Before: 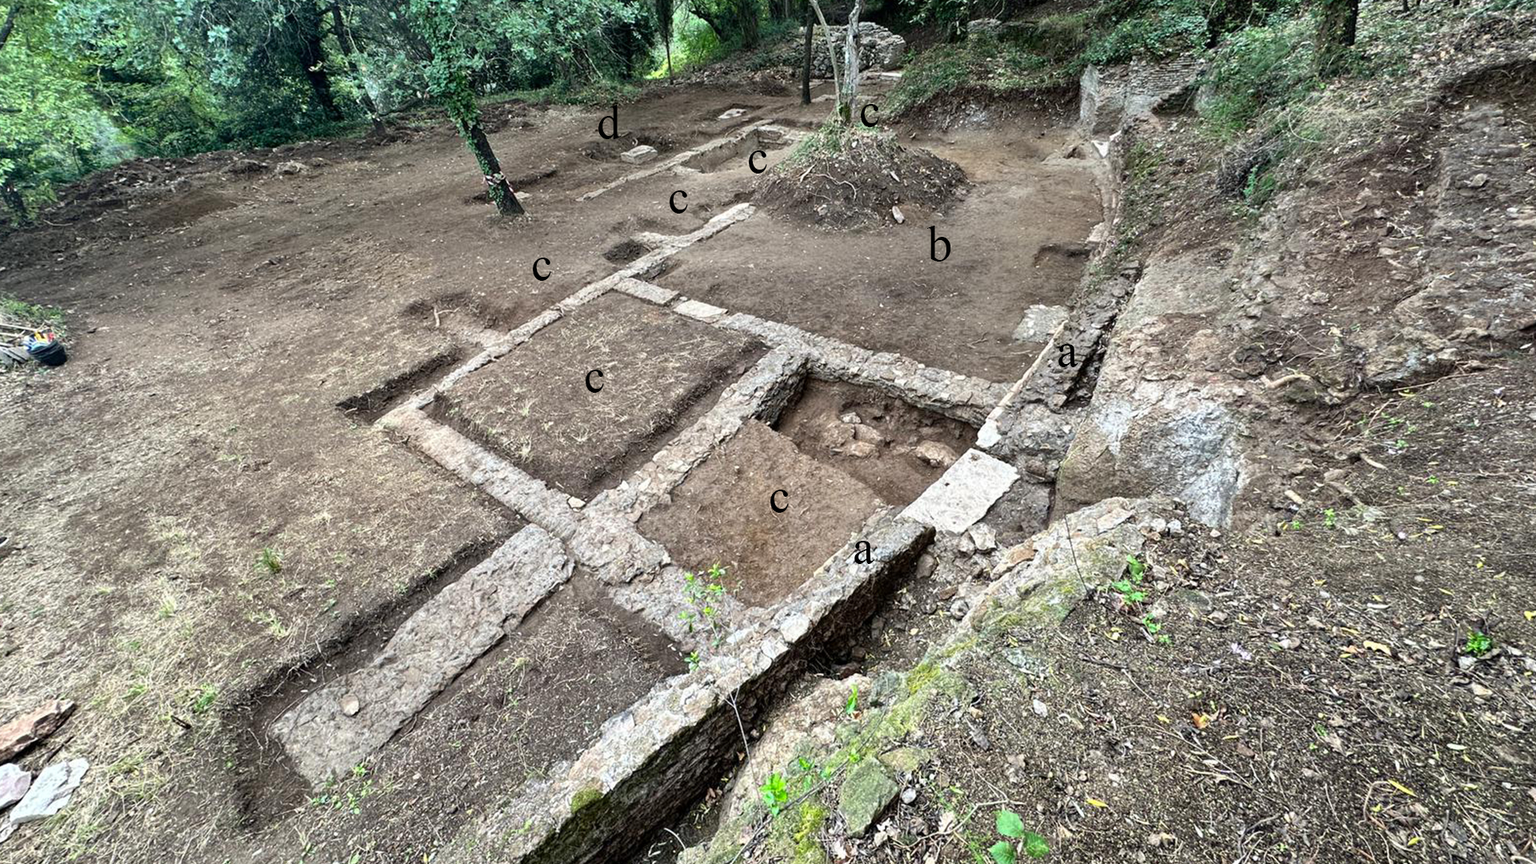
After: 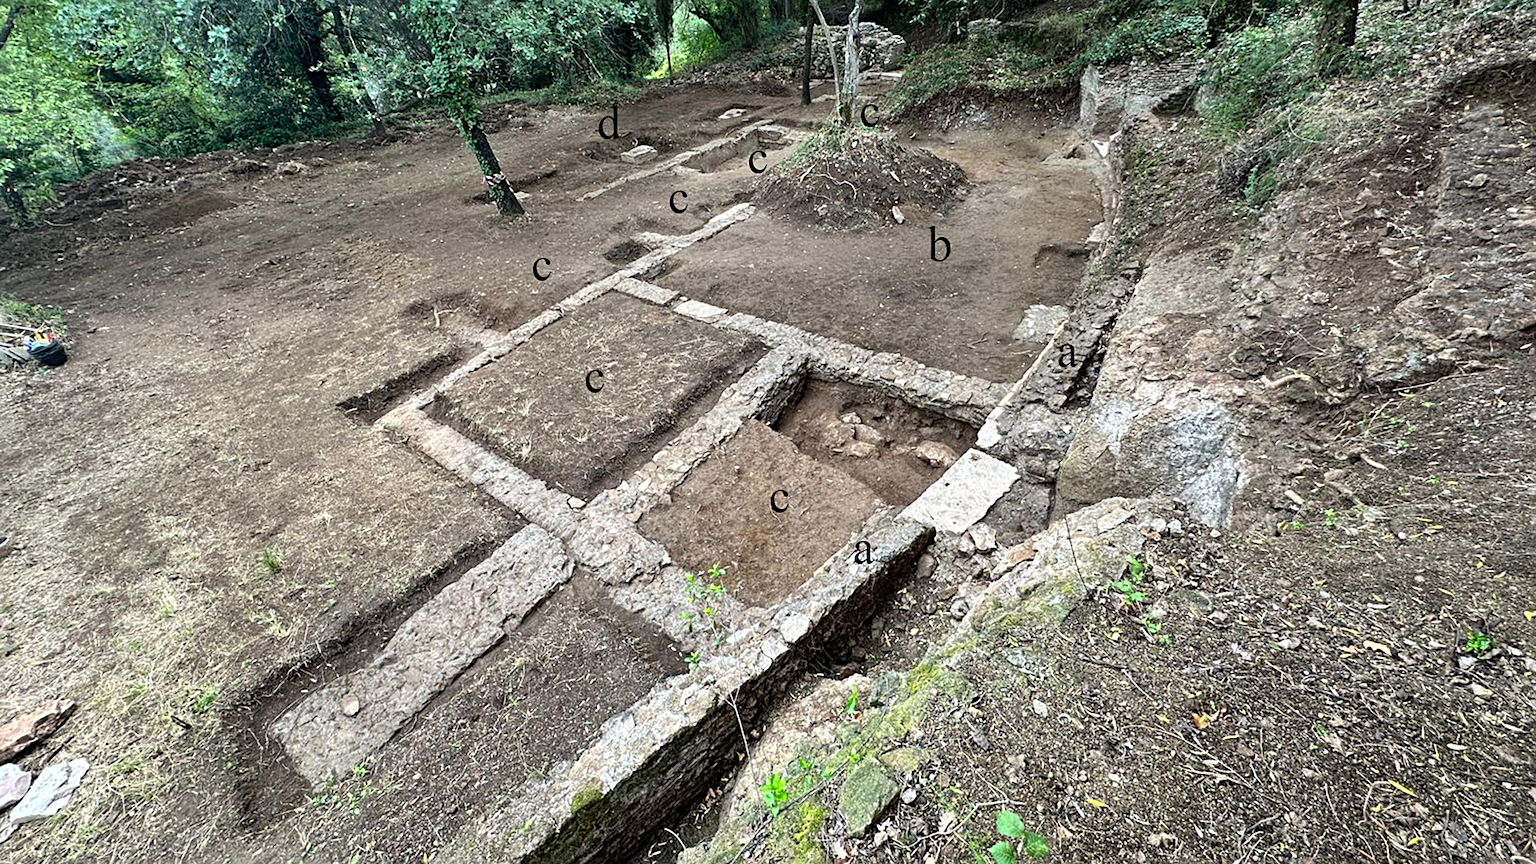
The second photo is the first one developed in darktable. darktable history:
shadows and highlights: radius 93.07, shadows -14.46, white point adjustment 0.23, highlights 31.48, compress 48.23%, highlights color adjustment 52.79%, soften with gaussian
sharpen: radius 2.529, amount 0.323
